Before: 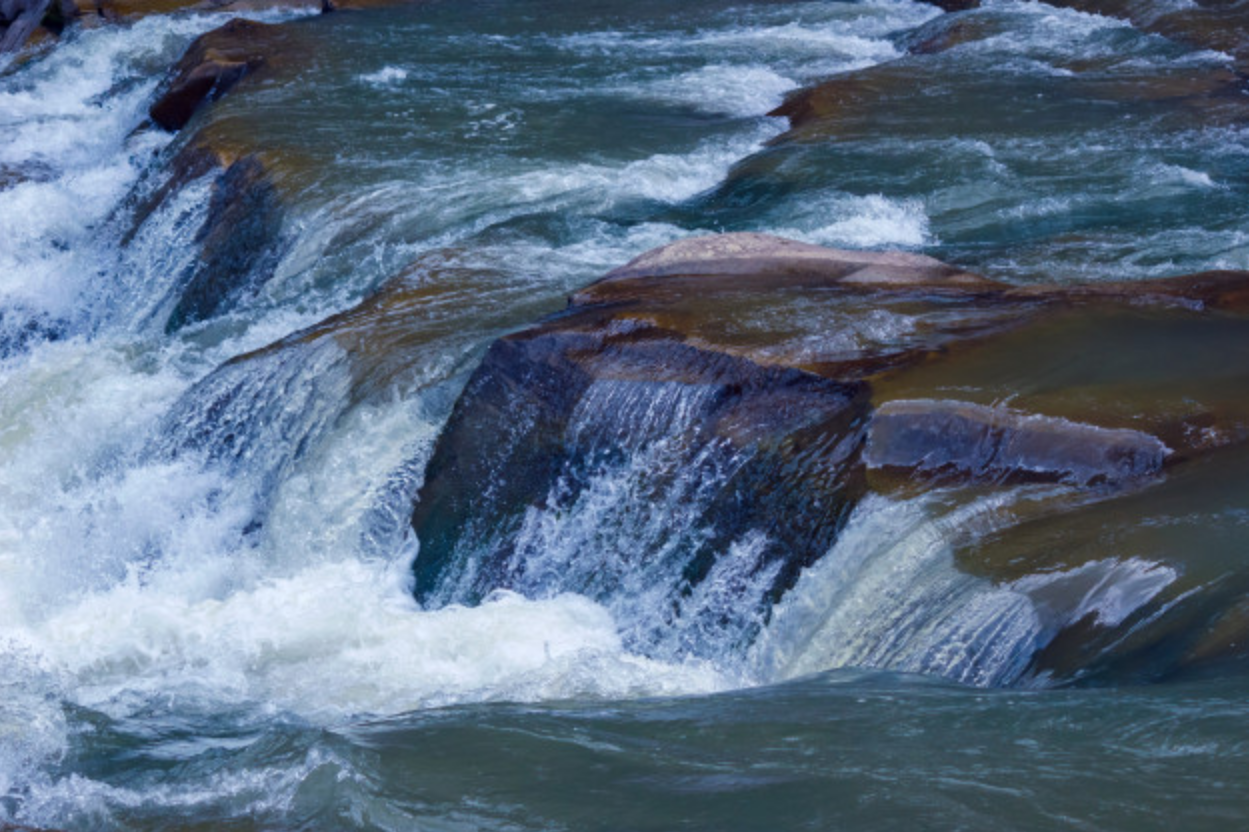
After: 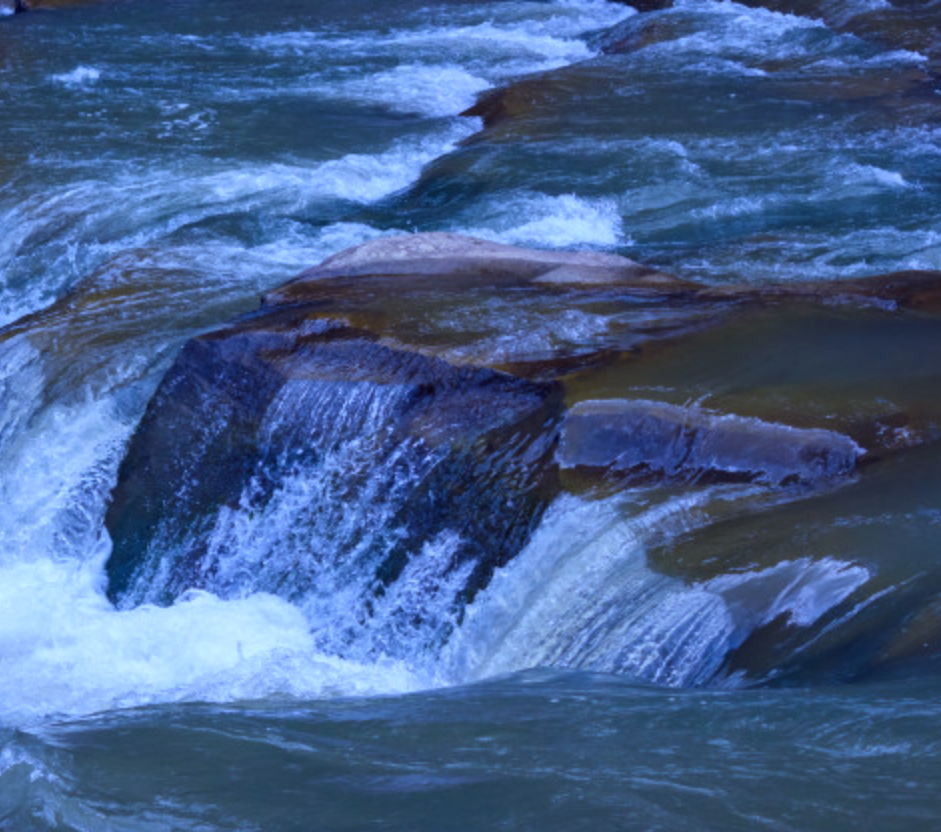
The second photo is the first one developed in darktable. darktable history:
white balance: red 0.871, blue 1.249
crop and rotate: left 24.6%
